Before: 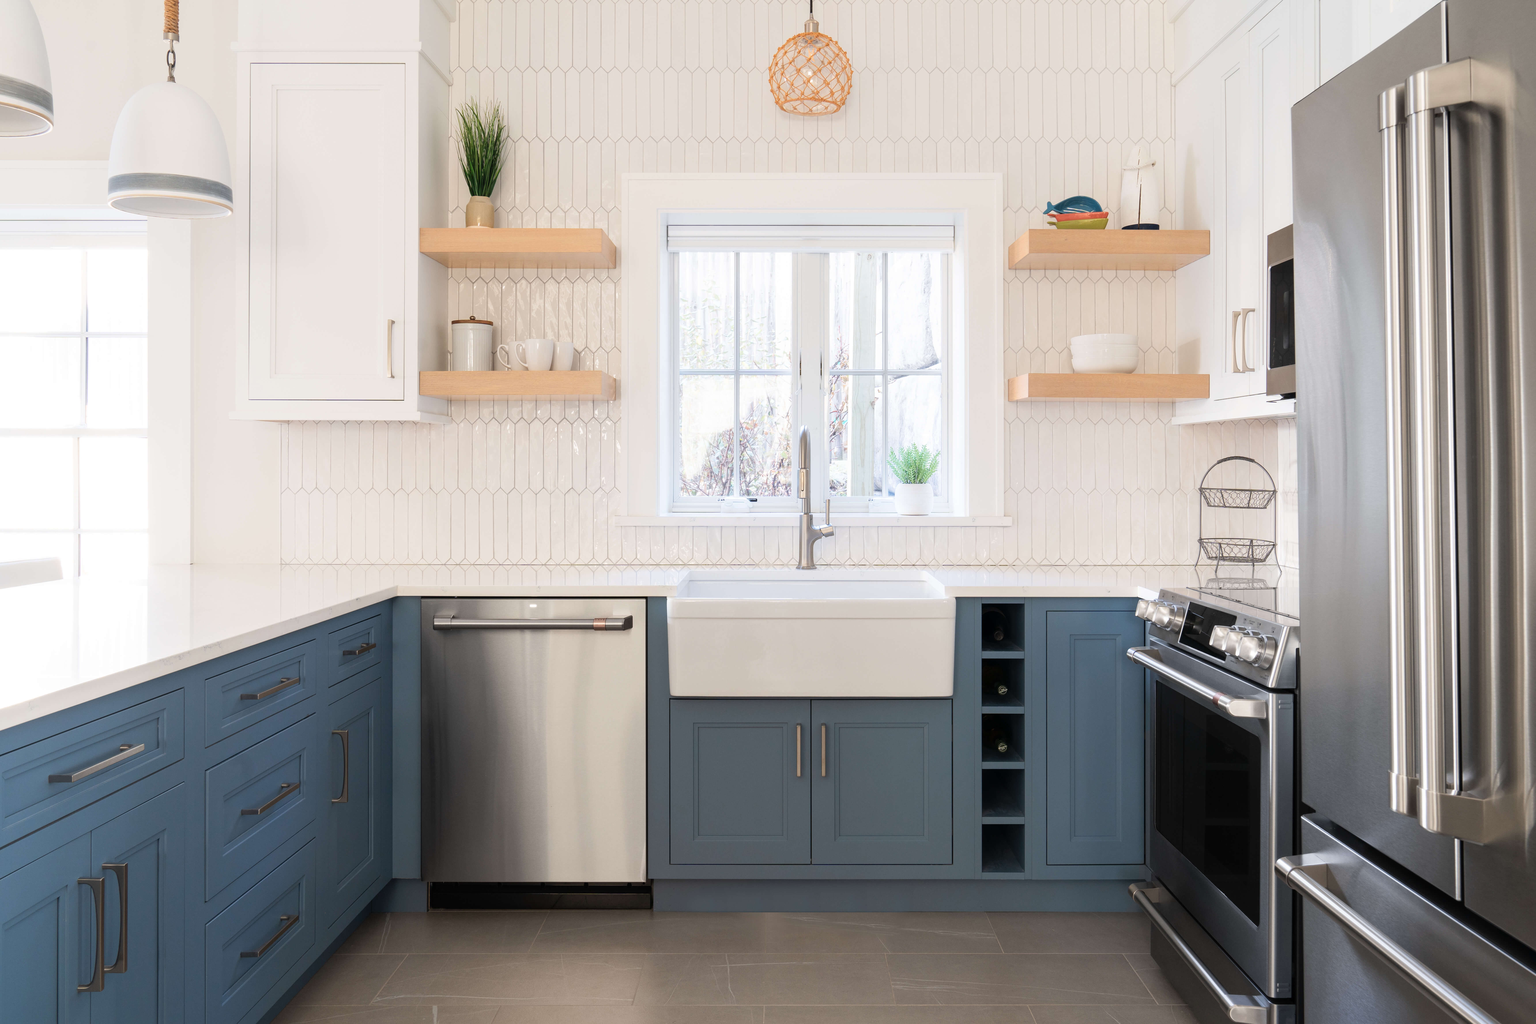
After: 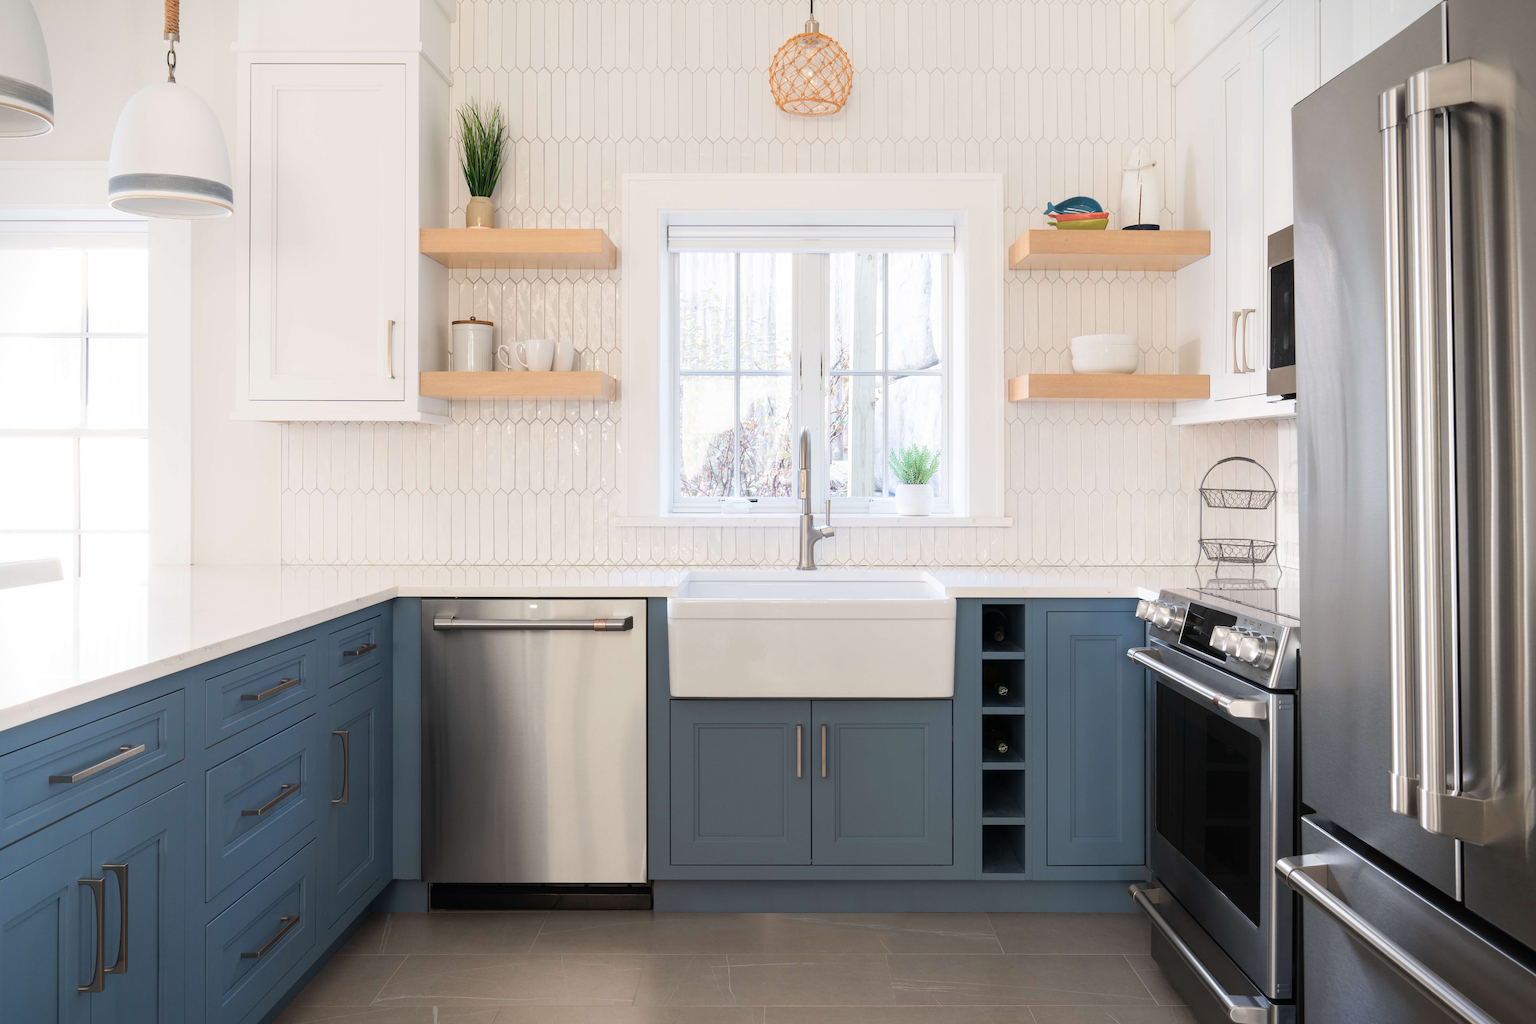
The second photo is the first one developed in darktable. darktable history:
exposure: compensate highlight preservation false
vignetting: fall-off start 97.23%, saturation -0.024, center (-0.033, -0.042), width/height ratio 1.179, unbound false
